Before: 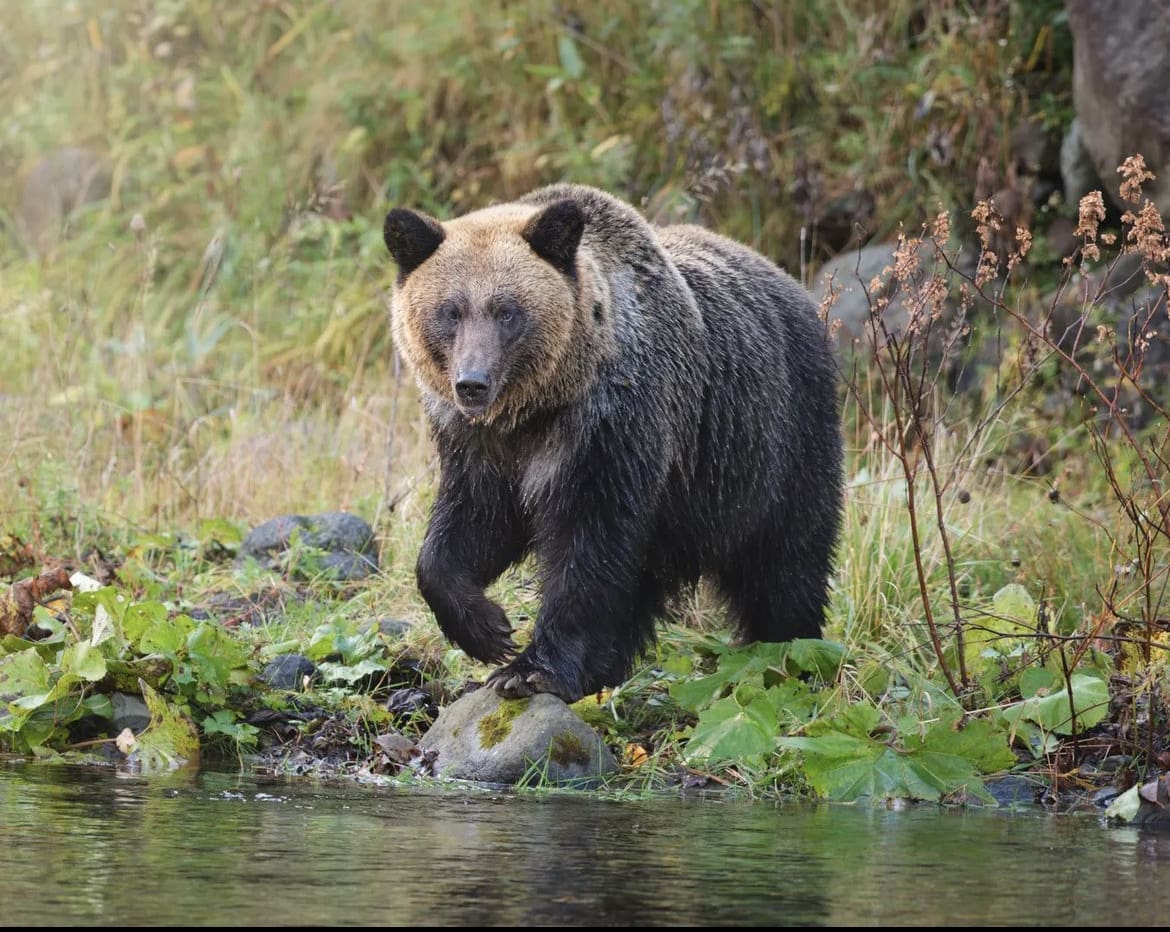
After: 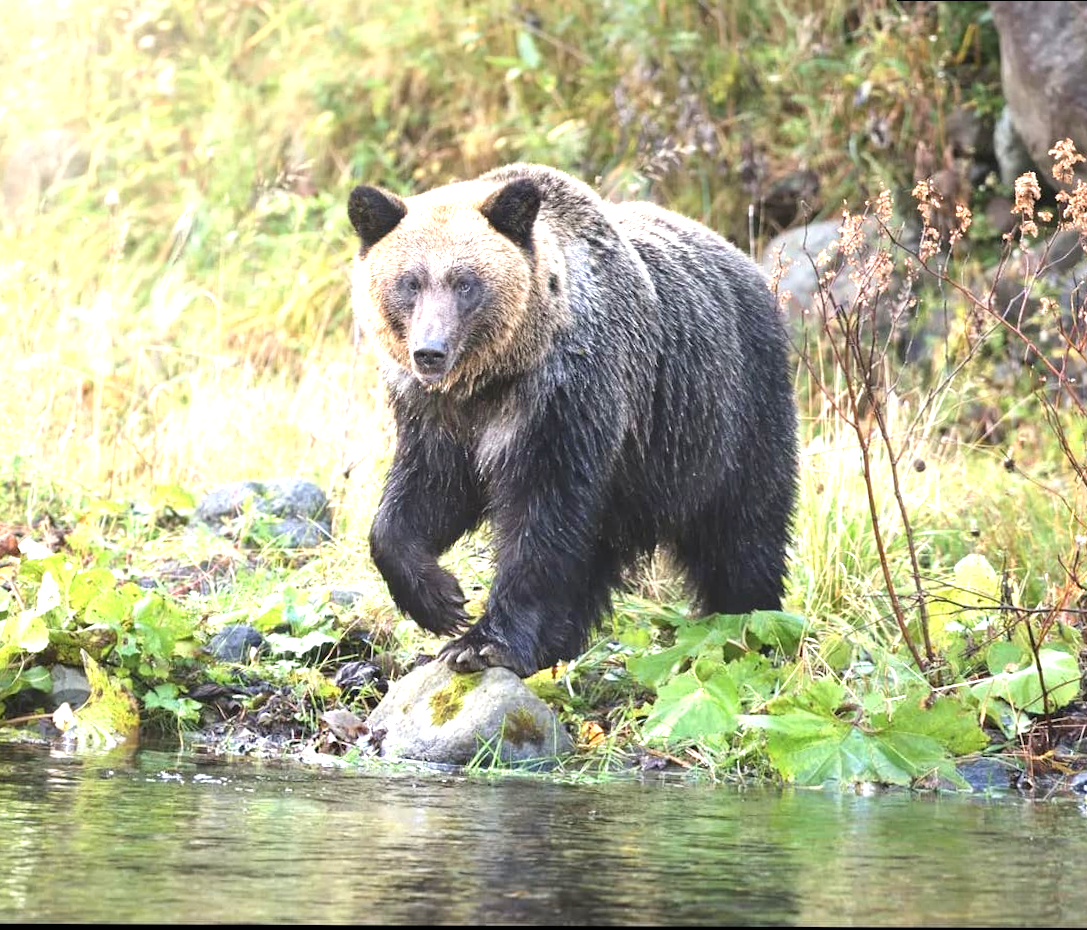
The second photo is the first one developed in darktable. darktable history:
exposure: black level correction 0, exposure 1.4 EV, compensate highlight preservation false
rotate and perspective: rotation 0.215°, lens shift (vertical) -0.139, crop left 0.069, crop right 0.939, crop top 0.002, crop bottom 0.996
